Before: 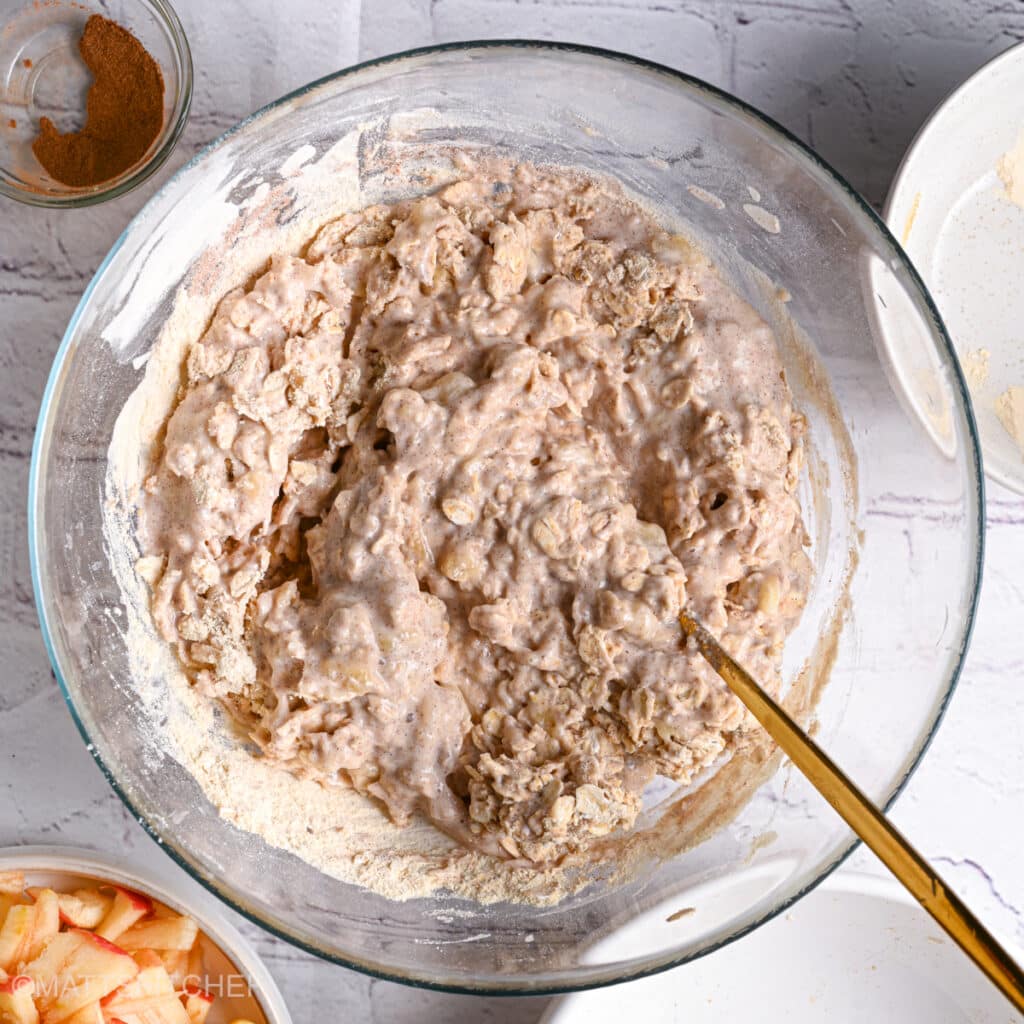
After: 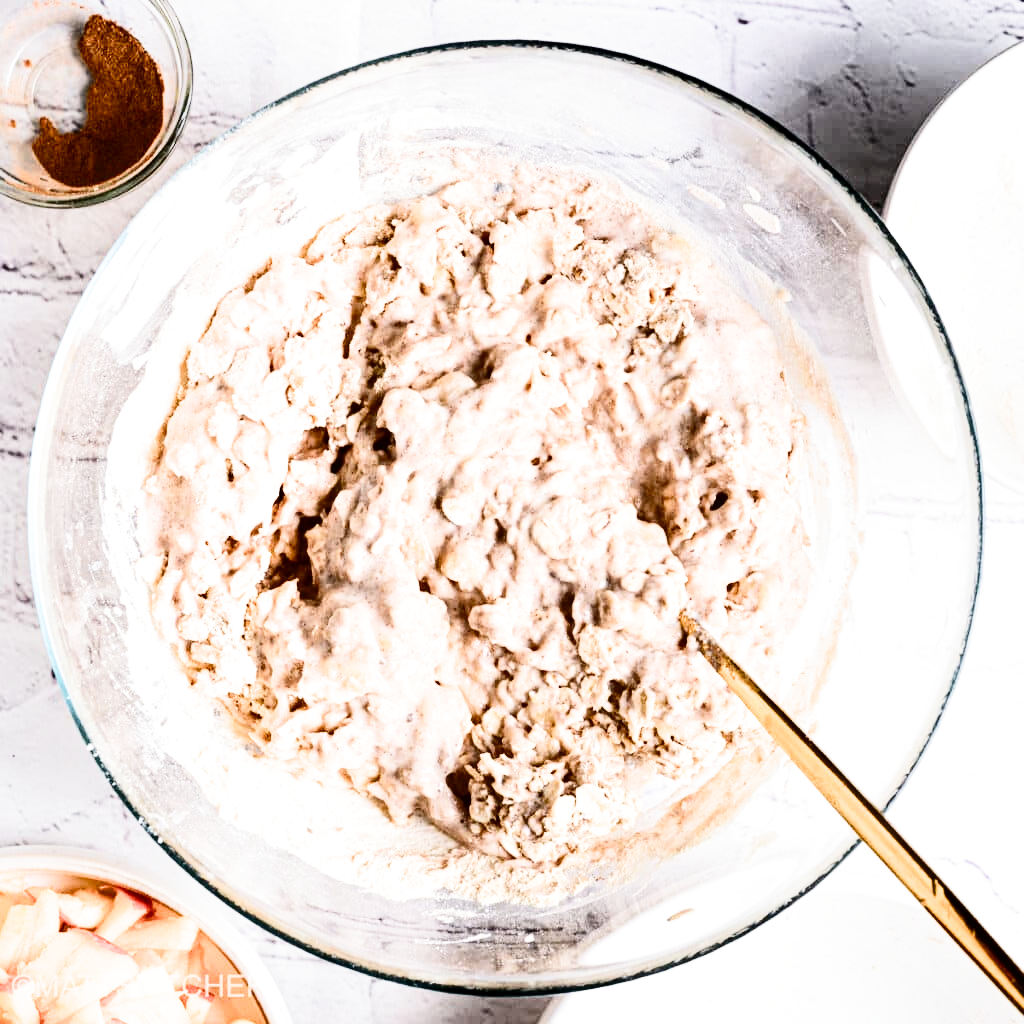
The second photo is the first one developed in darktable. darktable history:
exposure: black level correction 0.011, exposure 1.085 EV, compensate highlight preservation false
filmic rgb: black relative exposure -5.8 EV, white relative exposure 3.39 EV, hardness 3.66, preserve chrominance RGB euclidean norm, color science v5 (2021), contrast in shadows safe, contrast in highlights safe
contrast brightness saturation: contrast 0.499, saturation -0.094
color correction: highlights a* -0.104, highlights b* 0.097
local contrast: mode bilateral grid, contrast 20, coarseness 50, detail 119%, midtone range 0.2
